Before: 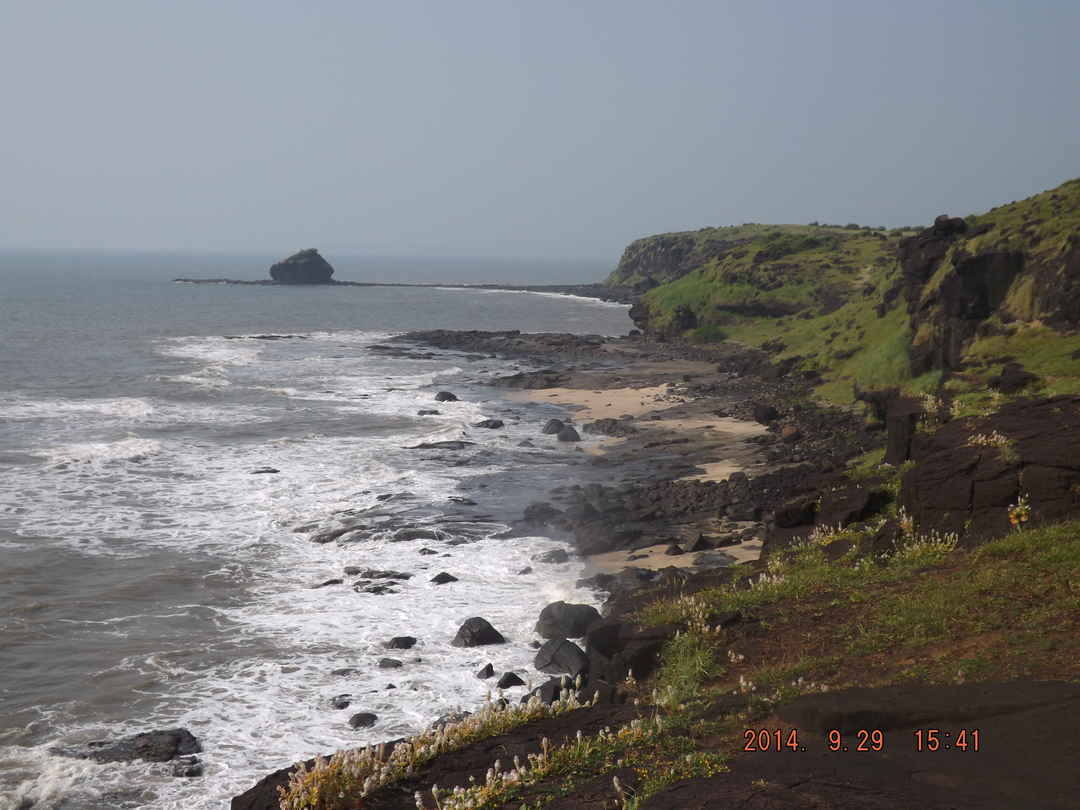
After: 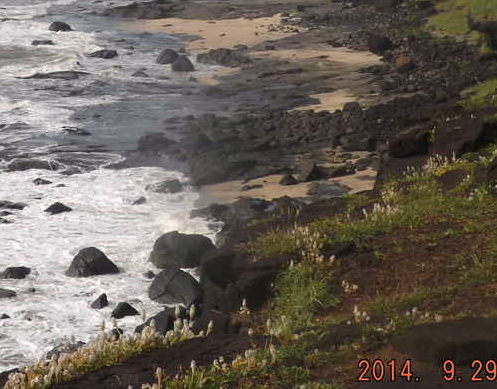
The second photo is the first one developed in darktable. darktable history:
color correction: highlights b* 3.03
crop: left 35.833%, top 45.797%, right 18.089%, bottom 6.11%
